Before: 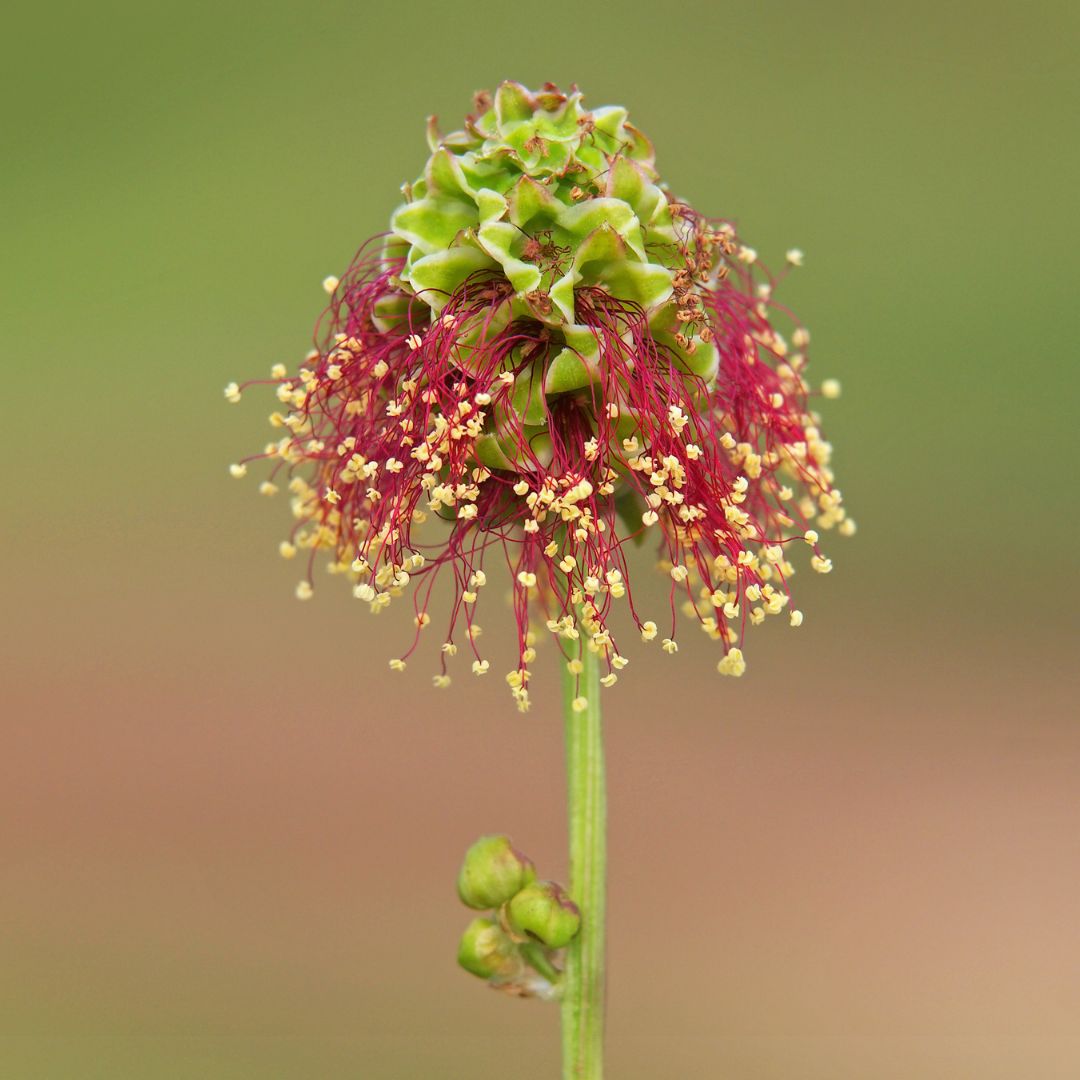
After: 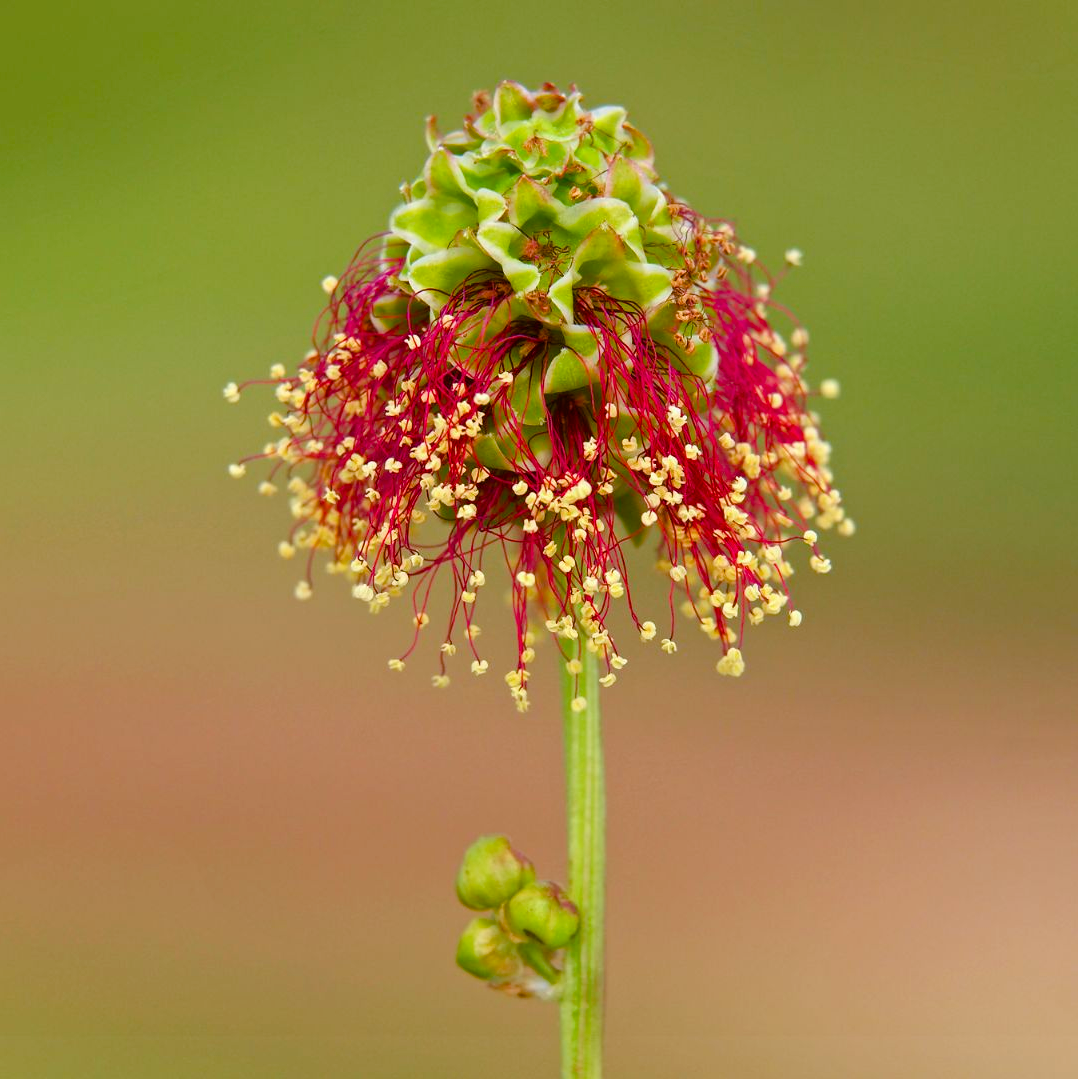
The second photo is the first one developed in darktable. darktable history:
color balance rgb: perceptual saturation grading › global saturation 20%, perceptual saturation grading › highlights -25.137%, perceptual saturation grading › shadows 50.369%, global vibrance 20%
crop and rotate: left 0.163%, bottom 0.002%
